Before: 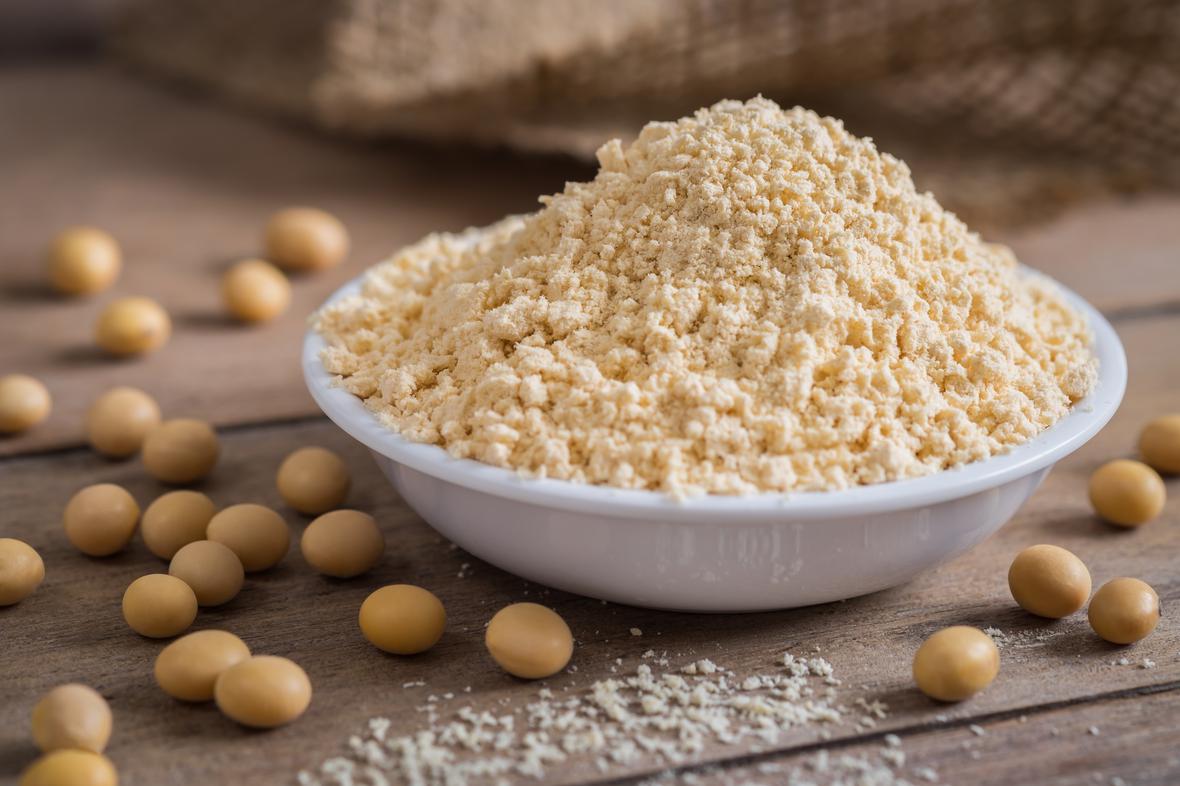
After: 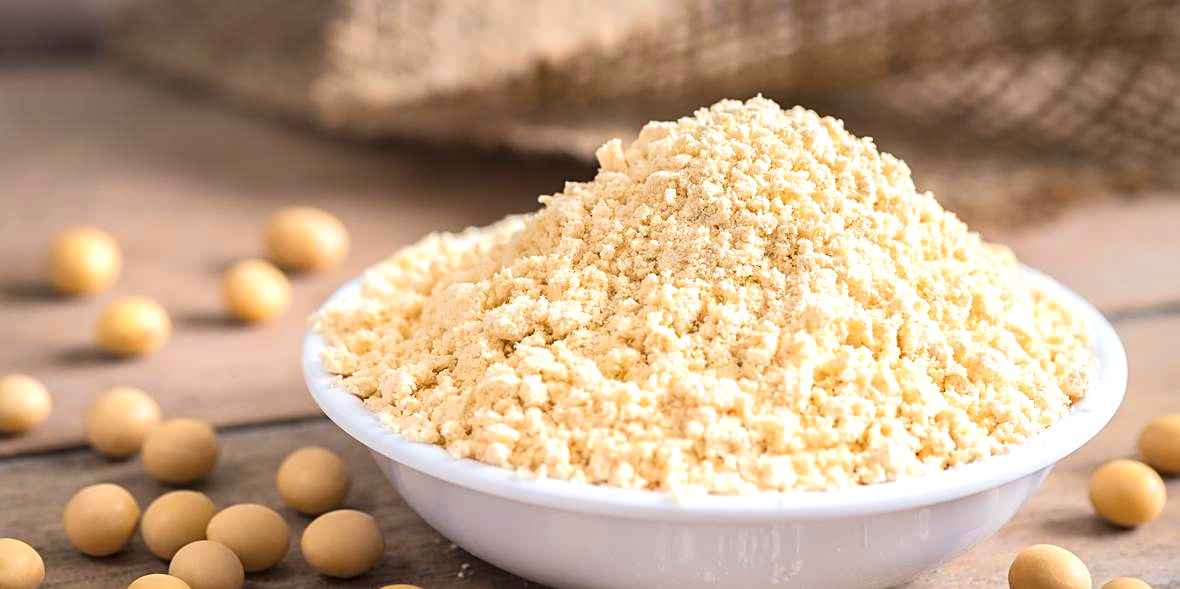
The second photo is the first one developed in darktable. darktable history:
crop: bottom 24.985%
sharpen: on, module defaults
tone equalizer: -8 EV -0.001 EV, -7 EV 0.005 EV, -6 EV -0.025 EV, -5 EV 0.021 EV, -4 EV -0.022 EV, -3 EV 0.04 EV, -2 EV -0.091 EV, -1 EV -0.293 EV, +0 EV -0.584 EV, edges refinement/feathering 500, mask exposure compensation -1.57 EV, preserve details no
exposure: black level correction 0, exposure 1.2 EV, compensate exposure bias true, compensate highlight preservation false
